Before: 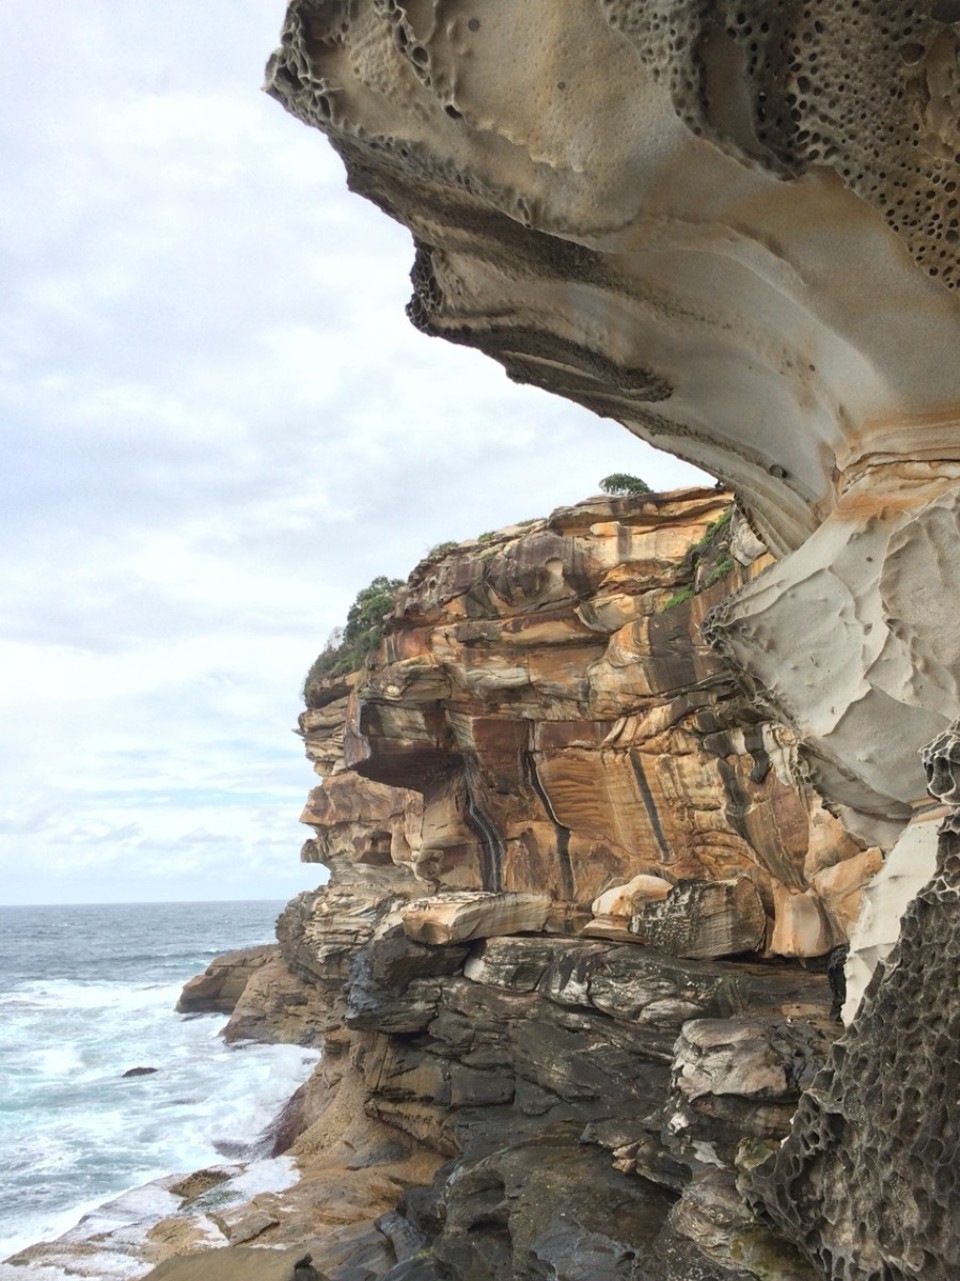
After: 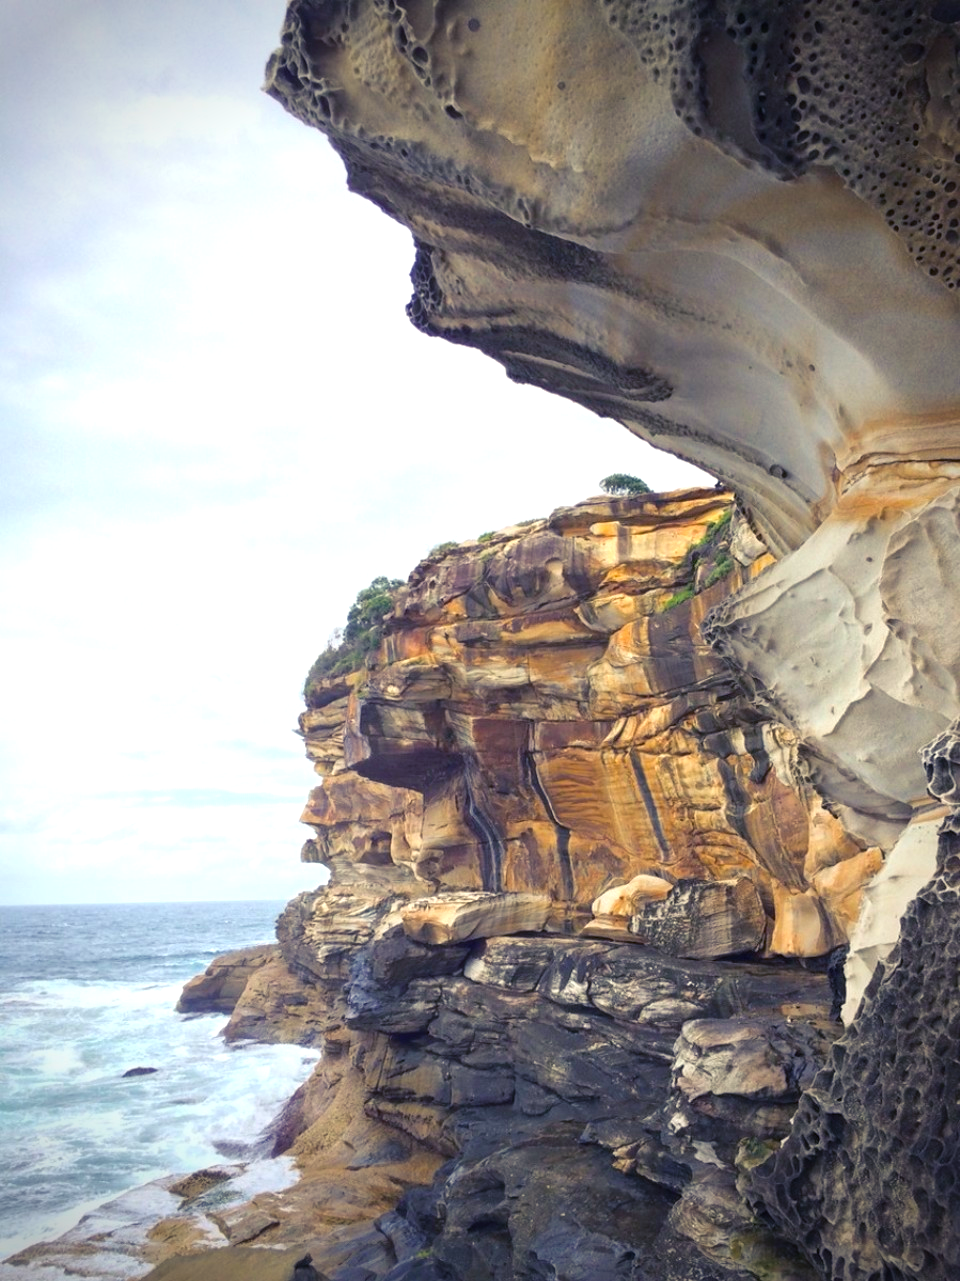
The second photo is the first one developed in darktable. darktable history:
color balance rgb: shadows lift › luminance -28.543%, shadows lift › chroma 15.305%, shadows lift › hue 269.14°, linear chroma grading › global chroma -0.482%, perceptual saturation grading › global saturation 25.913%, perceptual brilliance grading › global brilliance 9.213%, perceptual brilliance grading › shadows 14.935%, global vibrance 20%
vignetting: fall-off start 67.31%, brightness -0.595, saturation 0.003, width/height ratio 1.008
